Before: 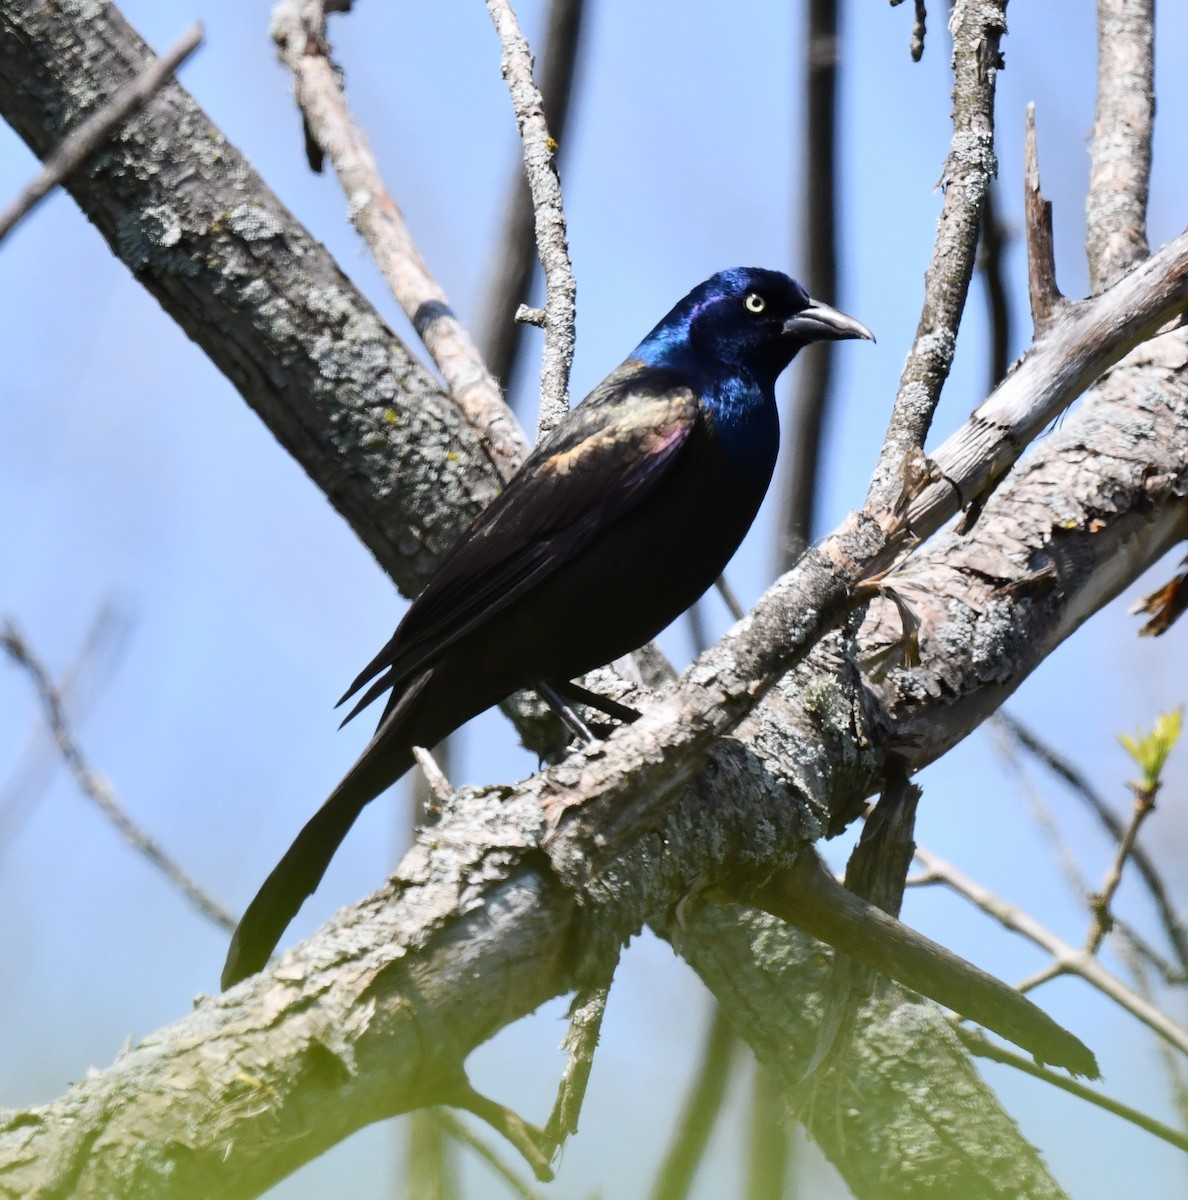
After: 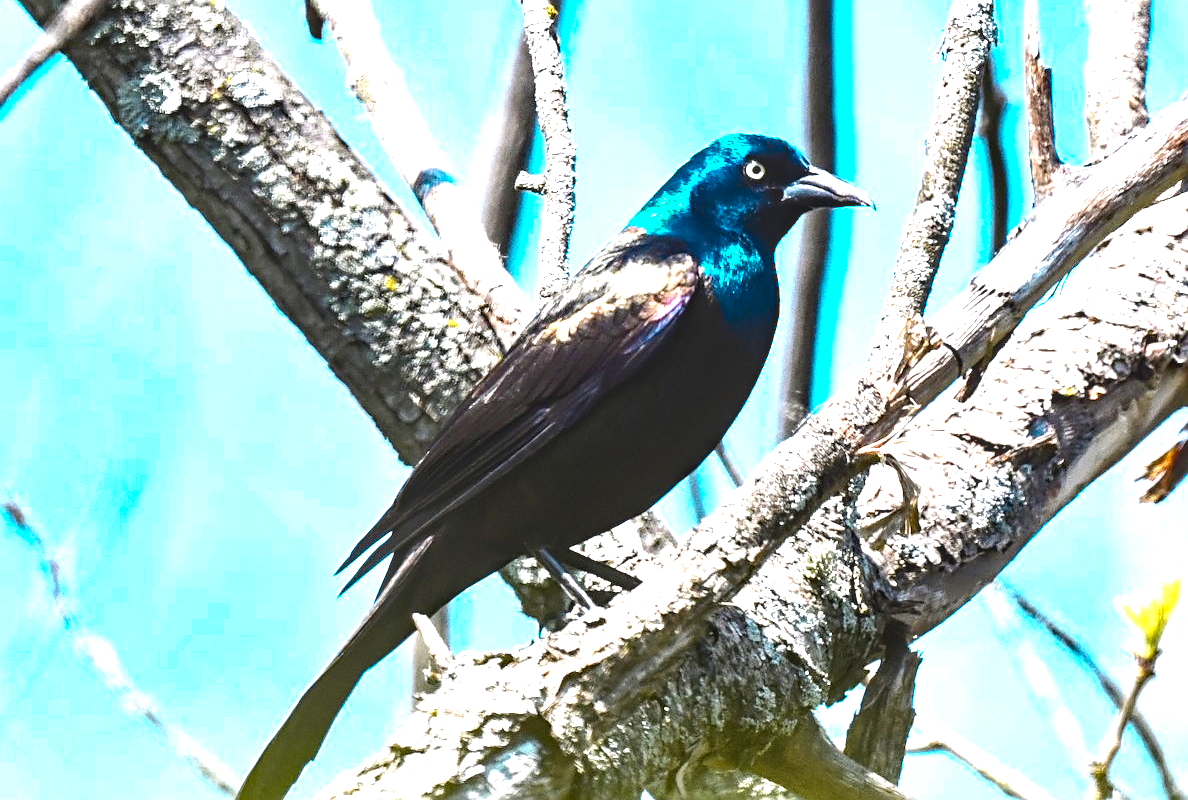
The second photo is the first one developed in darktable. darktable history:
tone equalizer: -8 EV -0.417 EV, -7 EV -0.389 EV, -6 EV -0.333 EV, -5 EV -0.222 EV, -3 EV 0.222 EV, -2 EV 0.333 EV, -1 EV 0.389 EV, +0 EV 0.417 EV, edges refinement/feathering 500, mask exposure compensation -1.57 EV, preserve details no
haze removal: compatibility mode true, adaptive false
exposure: black level correction 0, exposure 1.2 EV, compensate exposure bias true, compensate highlight preservation false
local contrast: detail 130%
crop: top 11.166%, bottom 22.168%
color zones: curves: ch0 [(0.254, 0.492) (0.724, 0.62)]; ch1 [(0.25, 0.528) (0.719, 0.796)]; ch2 [(0, 0.472) (0.25, 0.5) (0.73, 0.184)]
sharpen: on, module defaults
levels: mode automatic
